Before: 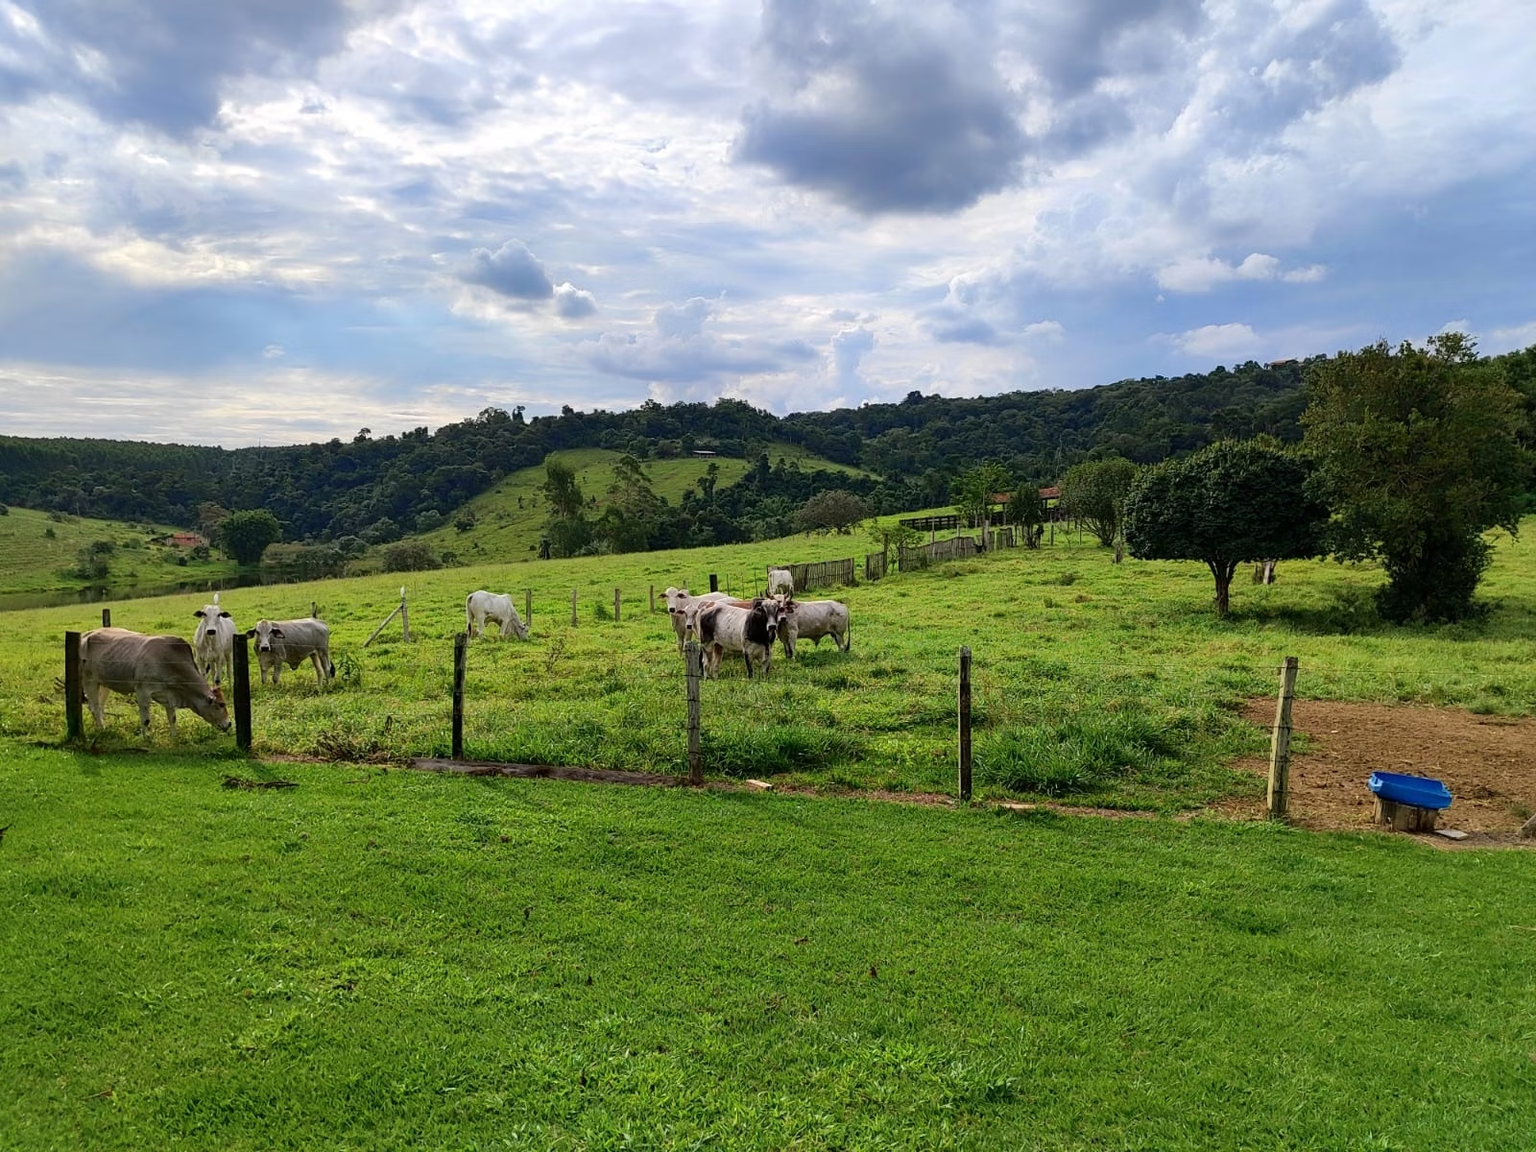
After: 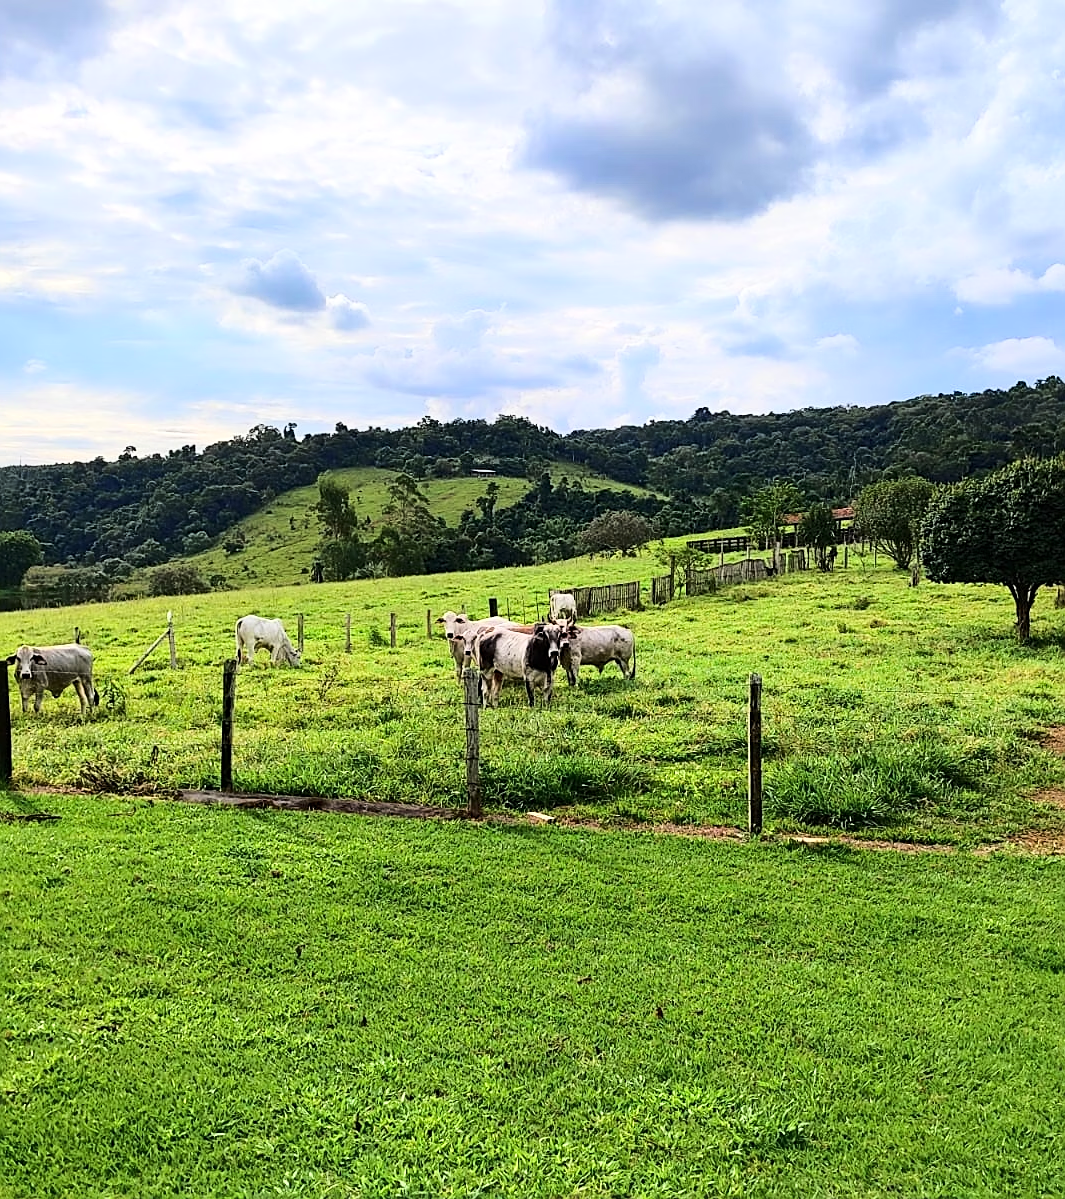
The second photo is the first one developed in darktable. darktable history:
sharpen: radius 1.98
crop and rotate: left 15.64%, right 17.741%
base curve: curves: ch0 [(0, 0) (0.028, 0.03) (0.121, 0.232) (0.46, 0.748) (0.859, 0.968) (1, 1)], preserve colors average RGB
